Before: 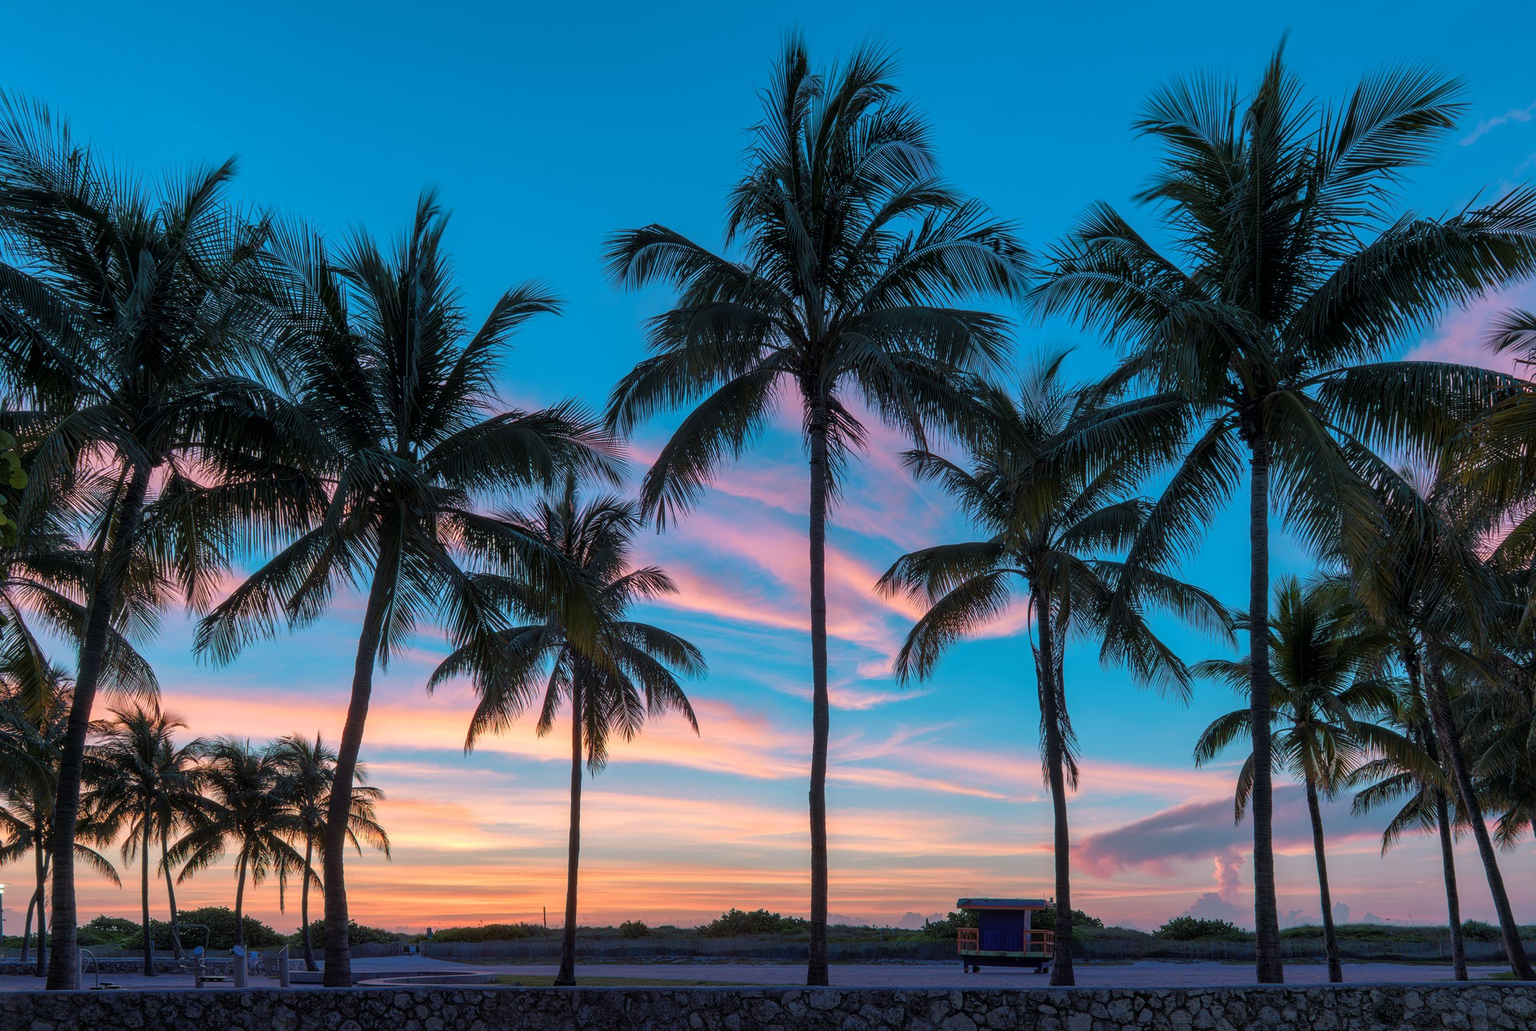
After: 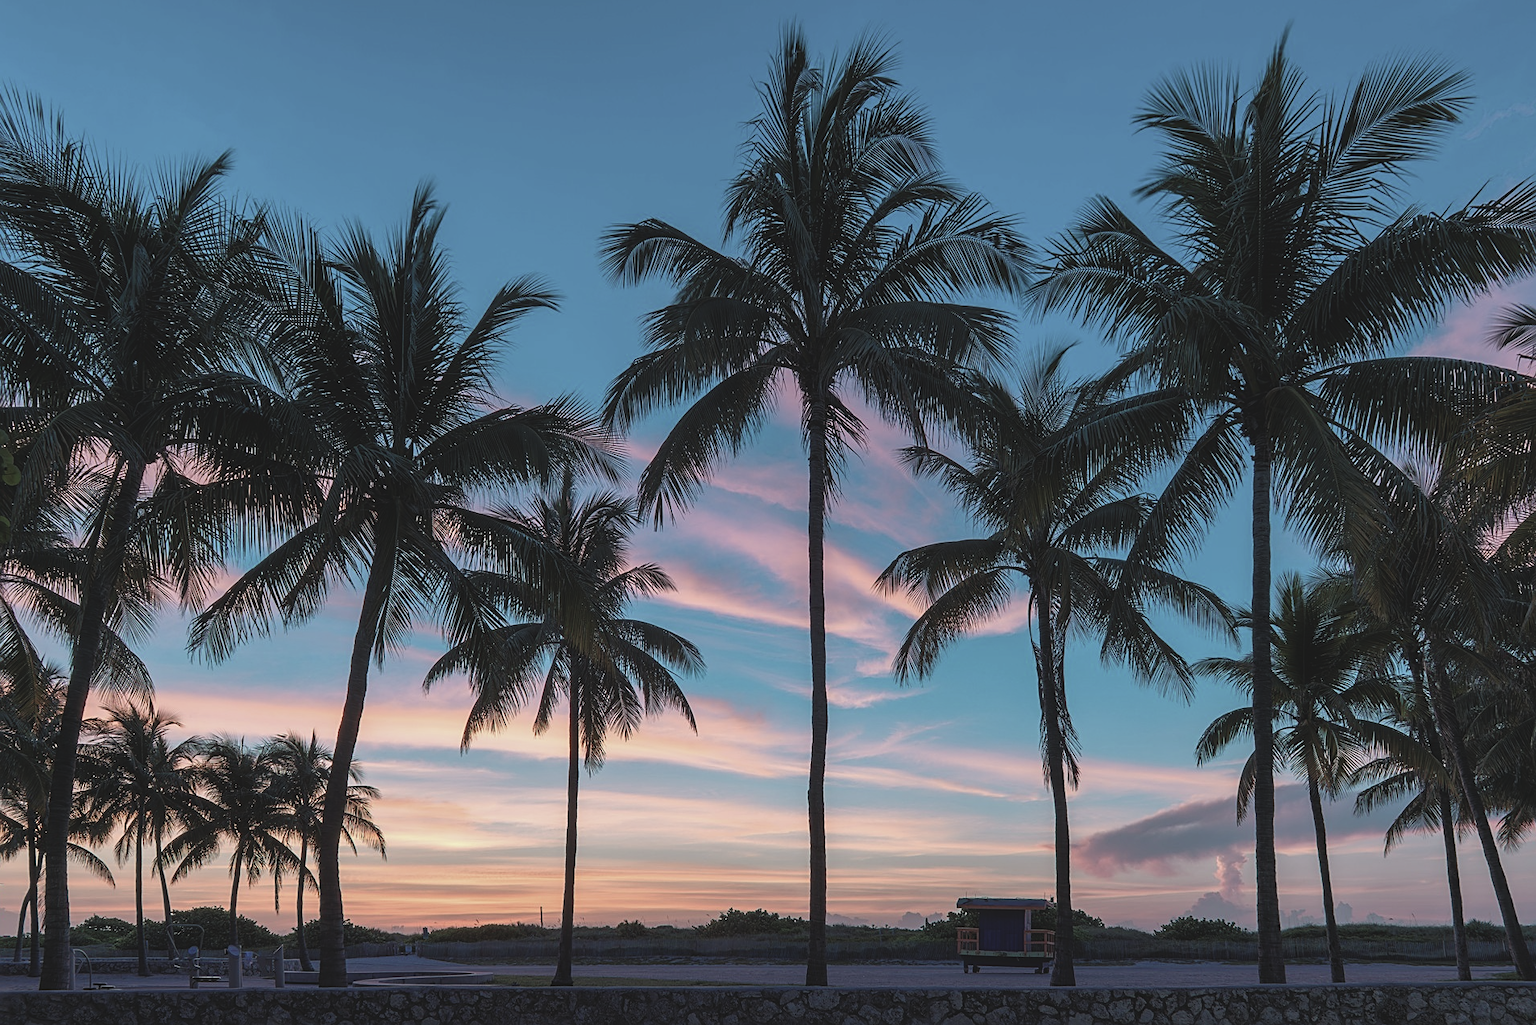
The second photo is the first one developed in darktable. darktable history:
color correction: highlights a* -0.08, highlights b* 0.073
tone equalizer: edges refinement/feathering 500, mask exposure compensation -1.57 EV, preserve details no
exposure: black level correction -0.014, exposure -0.19 EV, compensate highlight preservation false
crop: left 0.505%, top 0.718%, right 0.212%, bottom 0.548%
sharpen: on, module defaults
contrast brightness saturation: contrast 0.102, saturation -0.377
